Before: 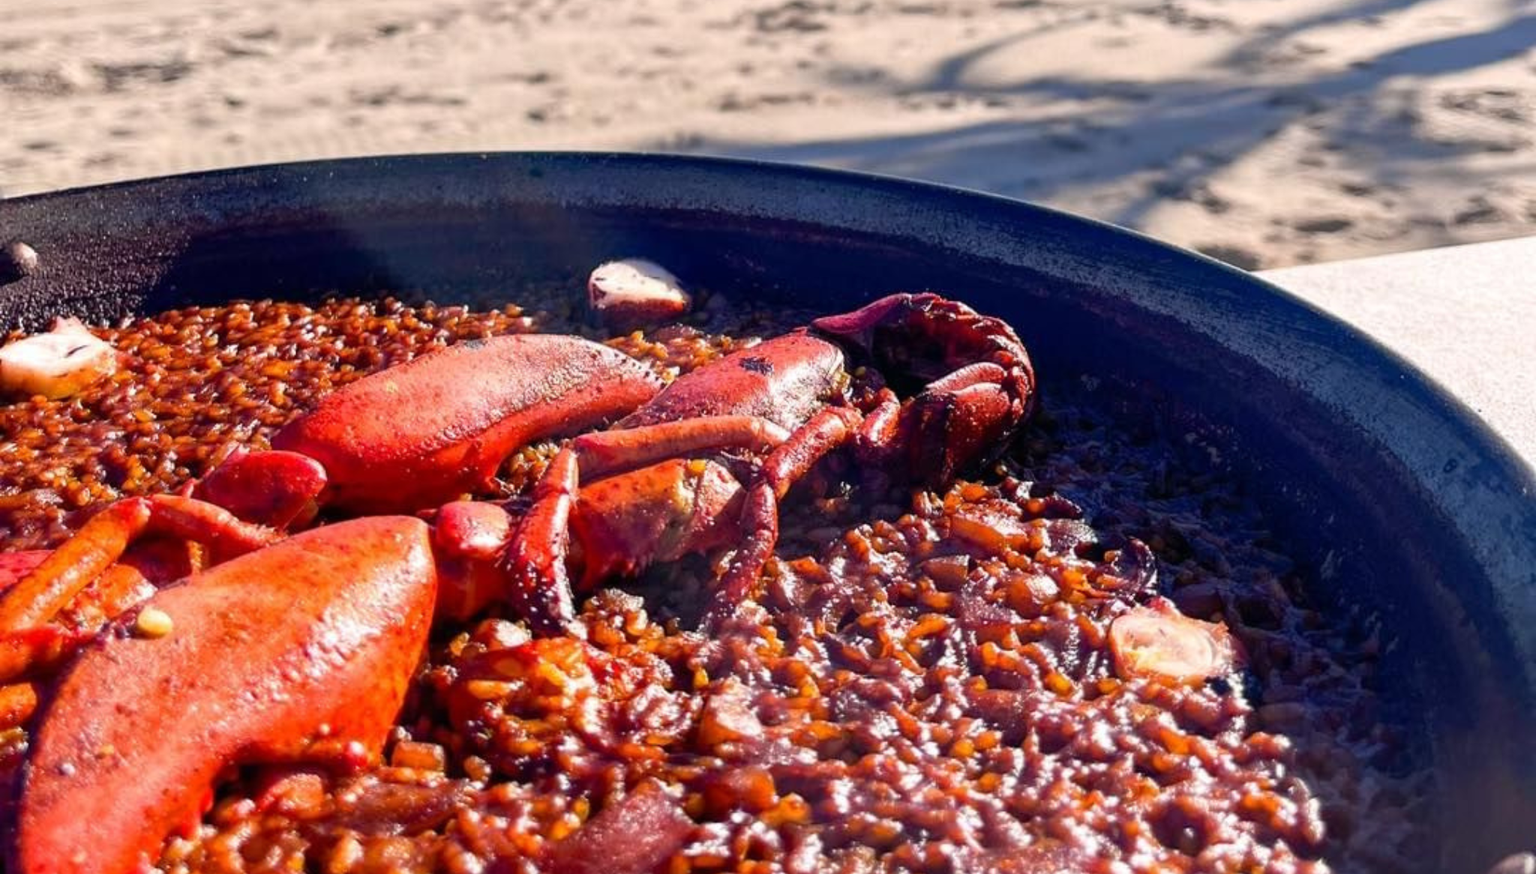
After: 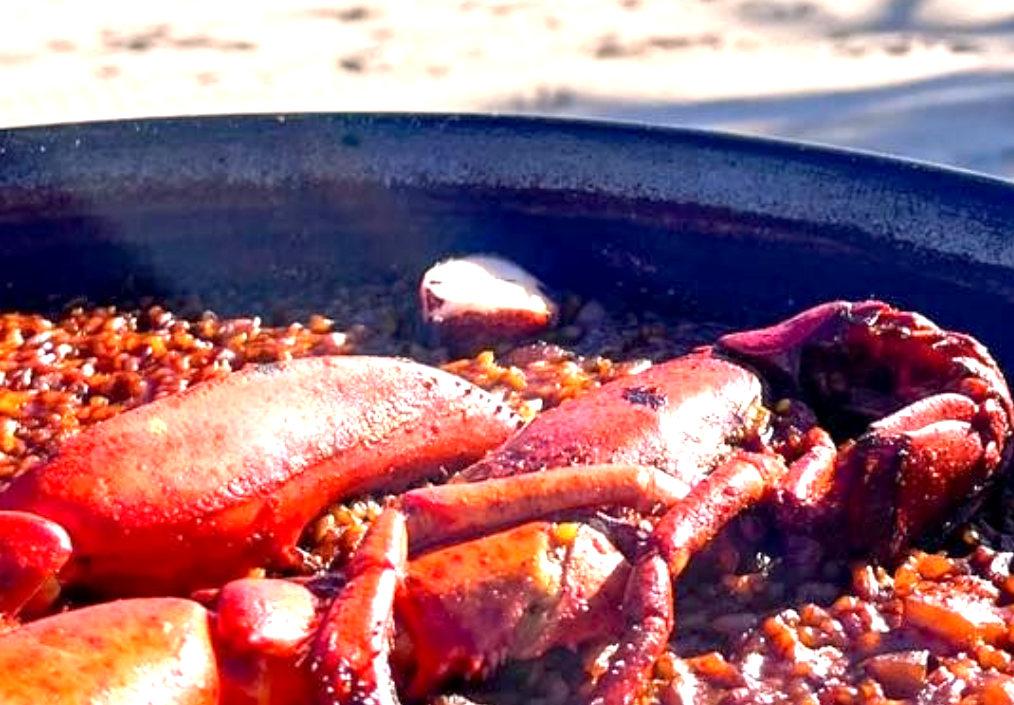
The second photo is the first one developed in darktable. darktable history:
exposure: black level correction 0.001, exposure 1 EV, compensate highlight preservation false
crop: left 17.775%, top 7.746%, right 32.667%, bottom 31.744%
